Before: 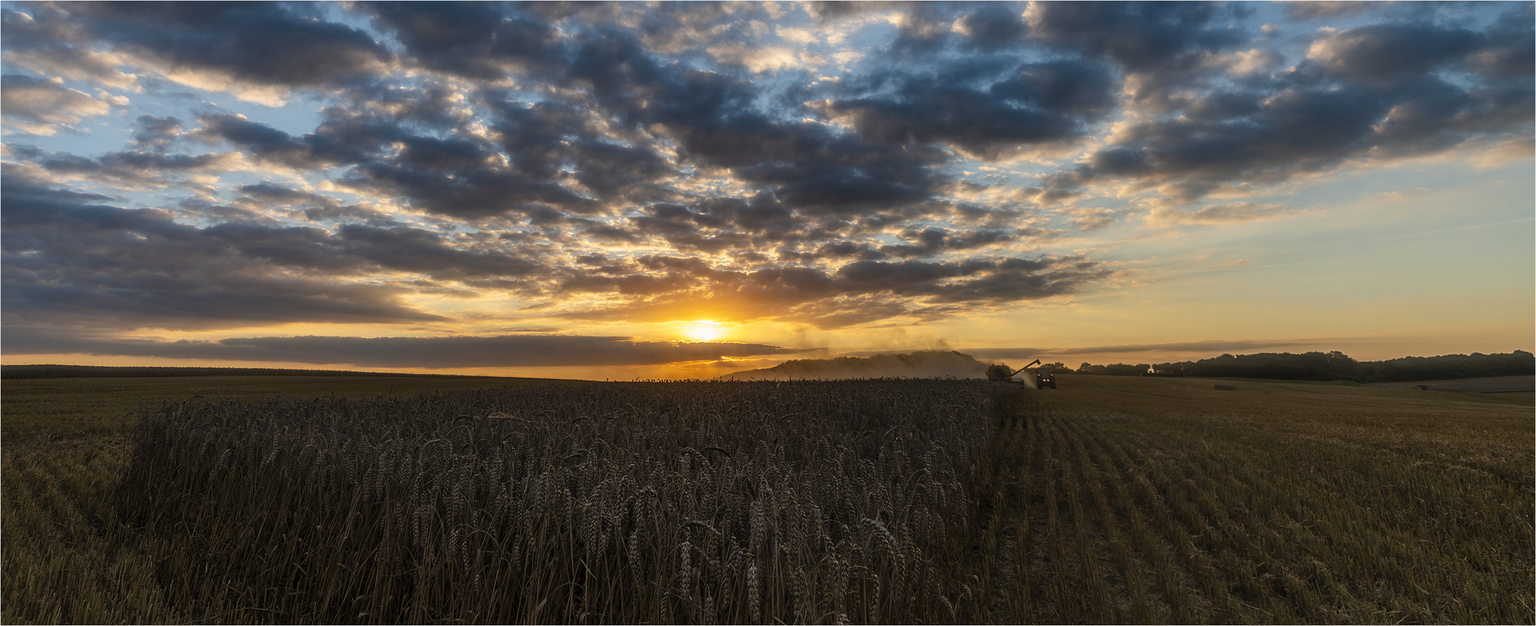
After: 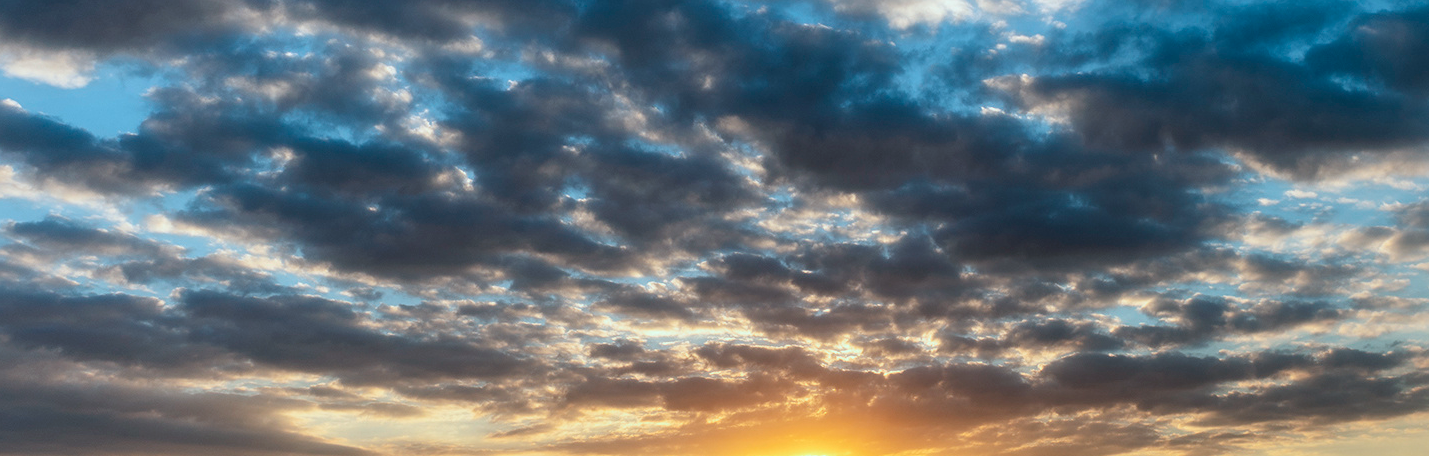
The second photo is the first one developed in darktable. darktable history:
crop: left 15.306%, top 9.065%, right 30.789%, bottom 48.638%
color correction: highlights a* -10.69, highlights b* -19.19
